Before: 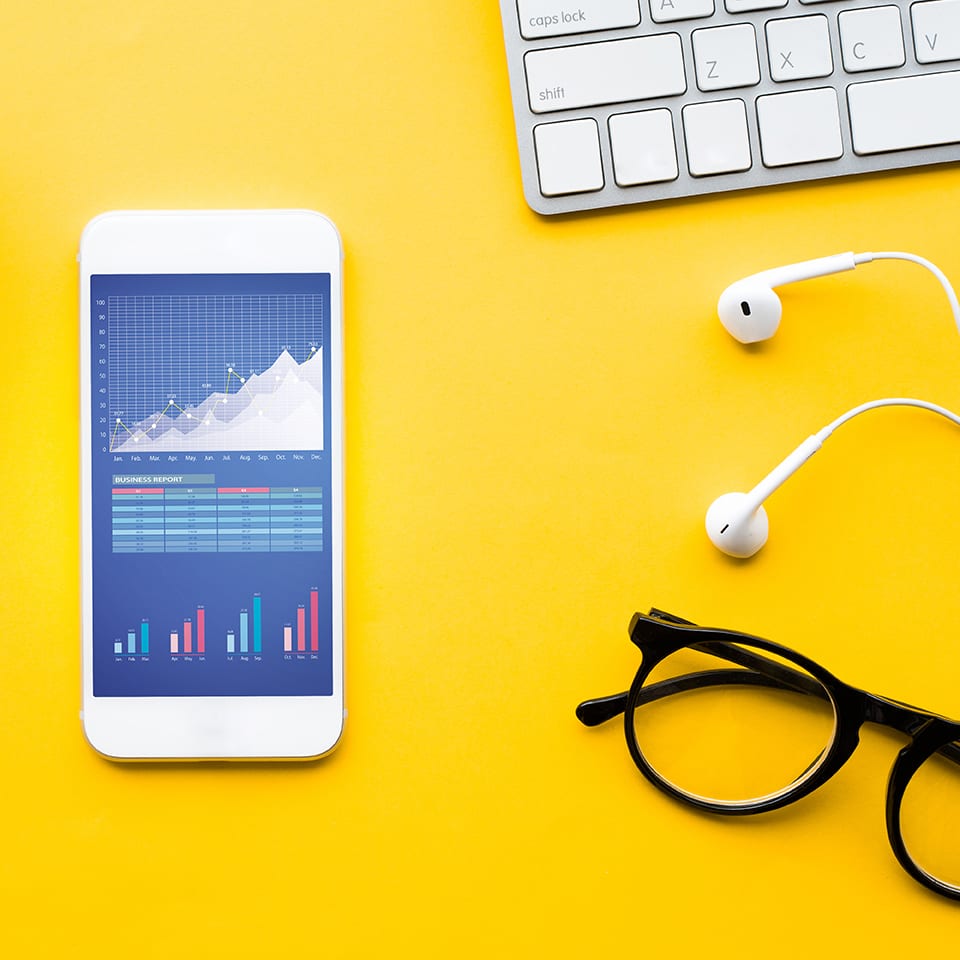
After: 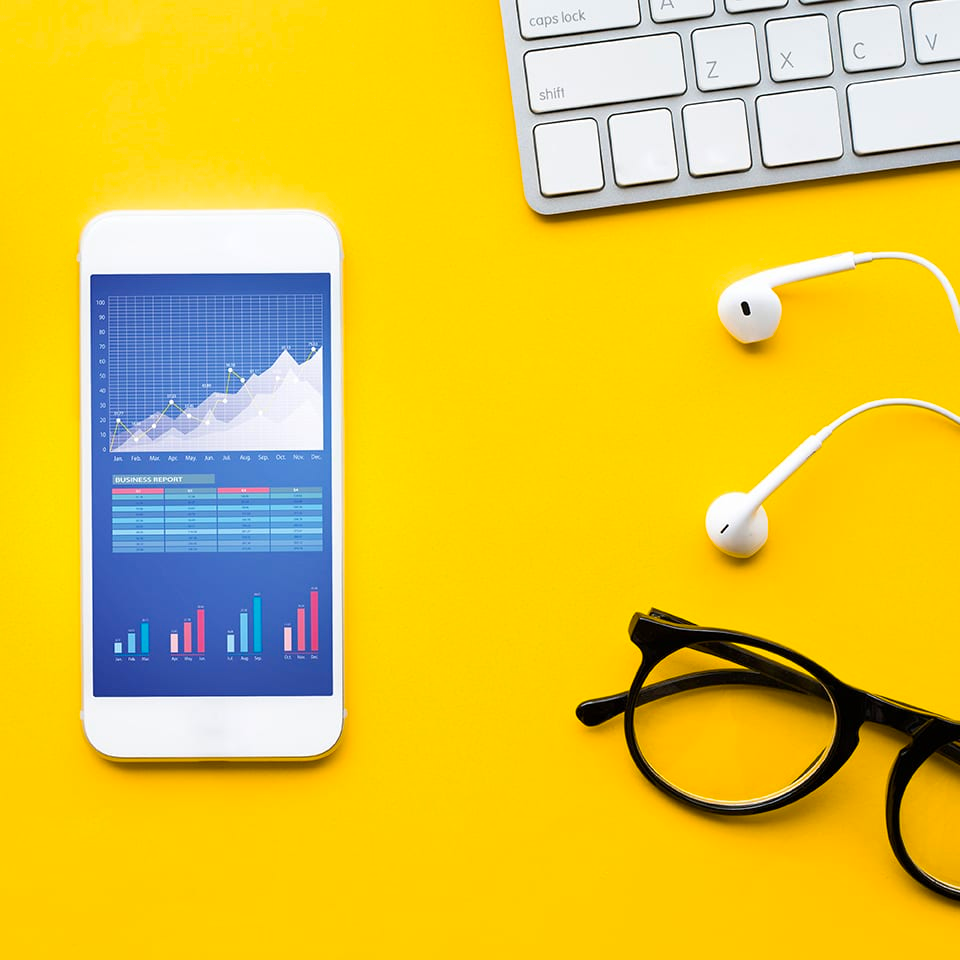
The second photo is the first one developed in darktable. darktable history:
color balance rgb: perceptual saturation grading › global saturation 20%, global vibrance 20%
tone equalizer: on, module defaults
